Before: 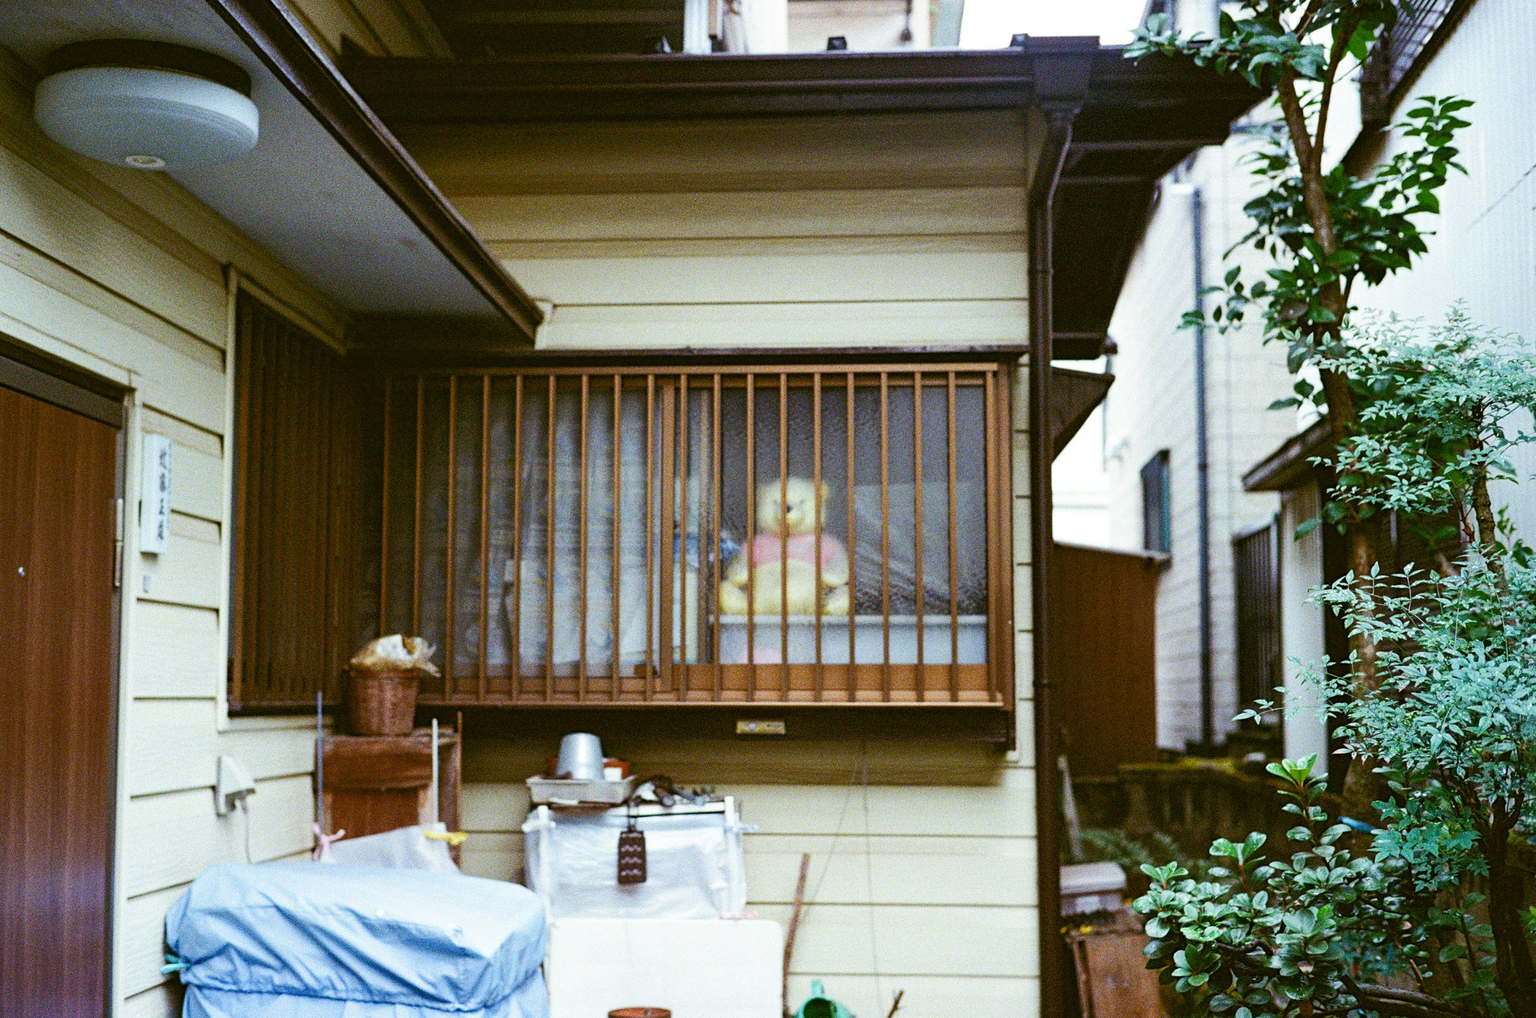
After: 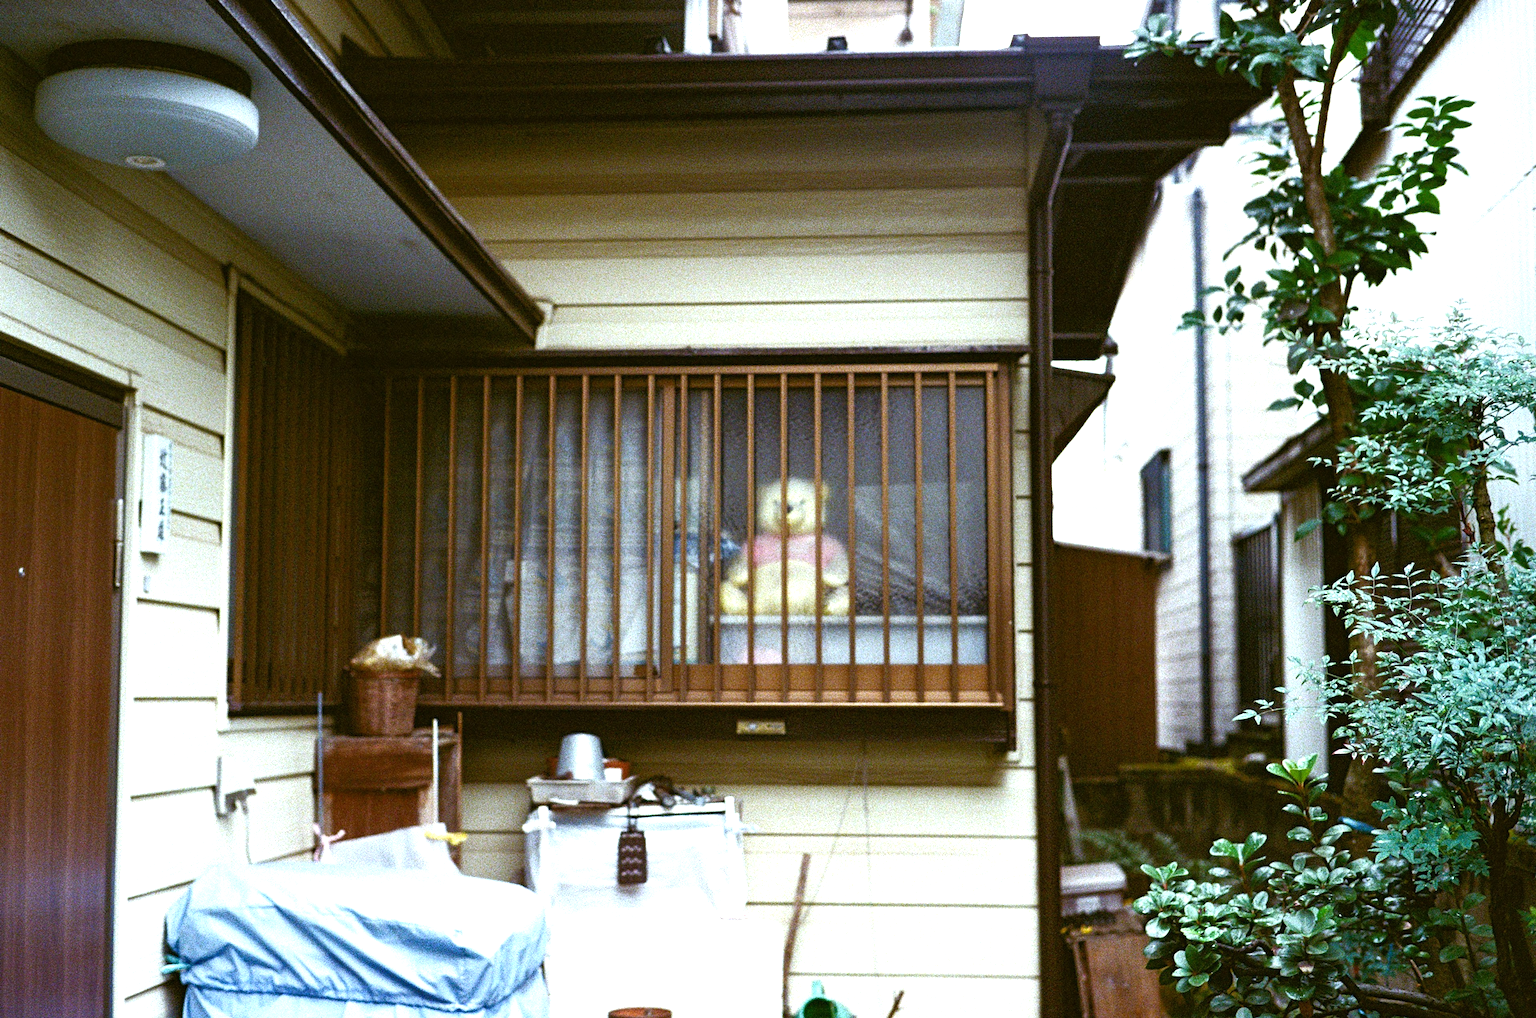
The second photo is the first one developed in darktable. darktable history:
tone equalizer: -8 EV 0.001 EV, -7 EV -0.001 EV, -6 EV 0.004 EV, -5 EV -0.044 EV, -4 EV -0.119 EV, -3 EV -0.137 EV, -2 EV 0.215 EV, -1 EV 0.701 EV, +0 EV 0.522 EV, edges refinement/feathering 500, mask exposure compensation -1.57 EV, preserve details no
